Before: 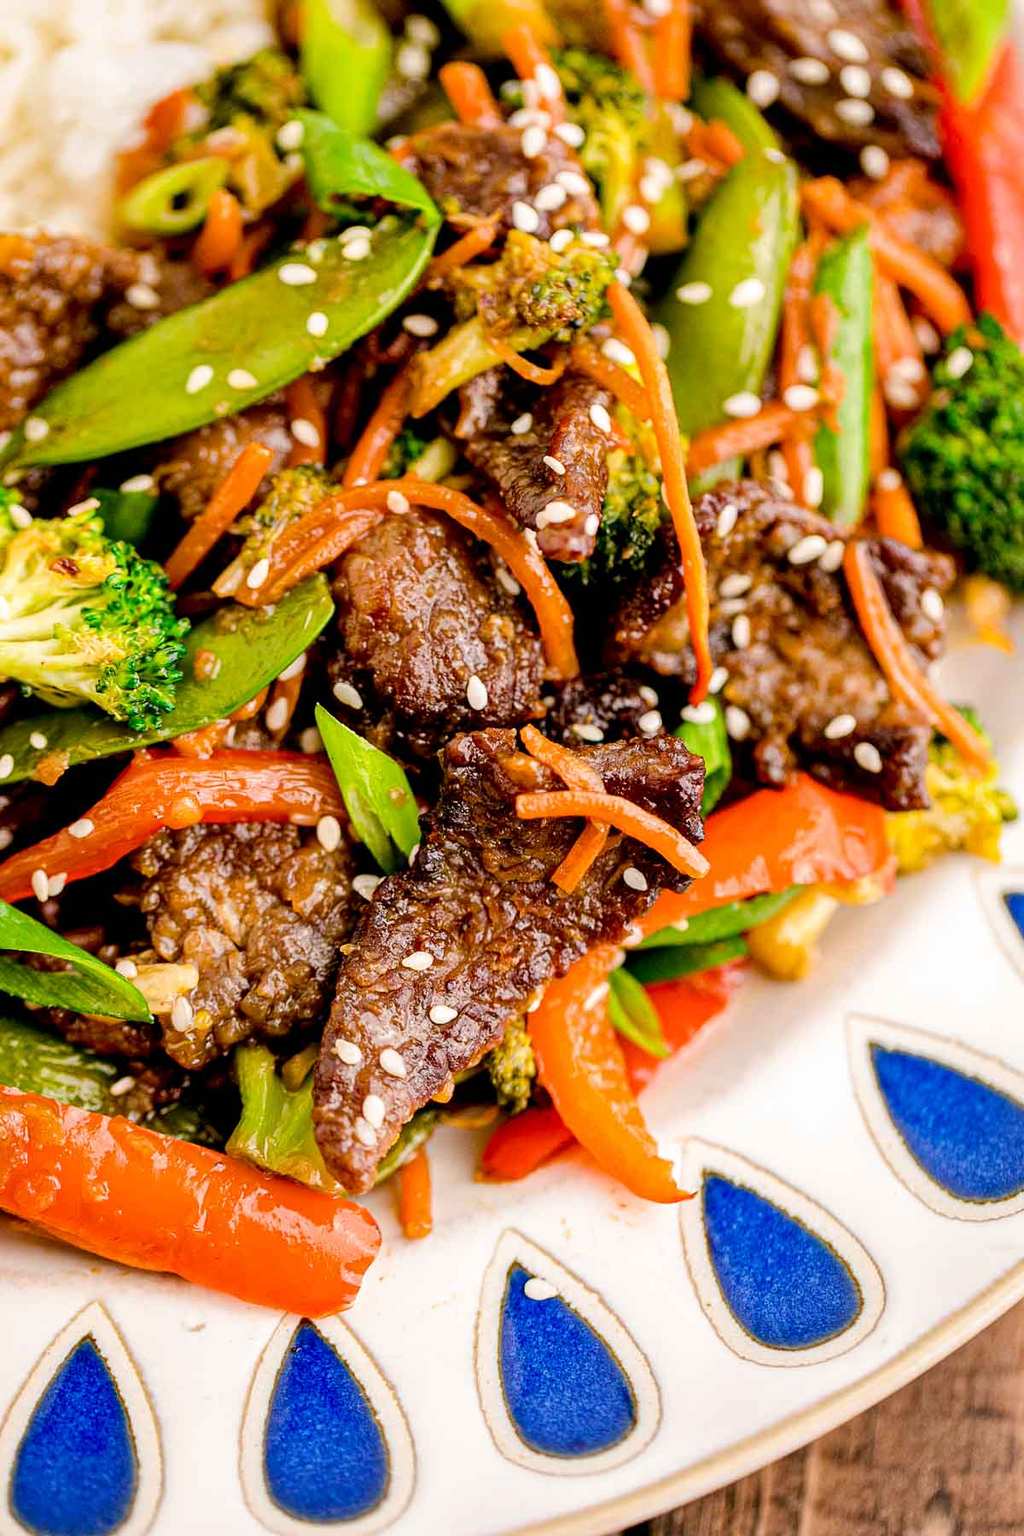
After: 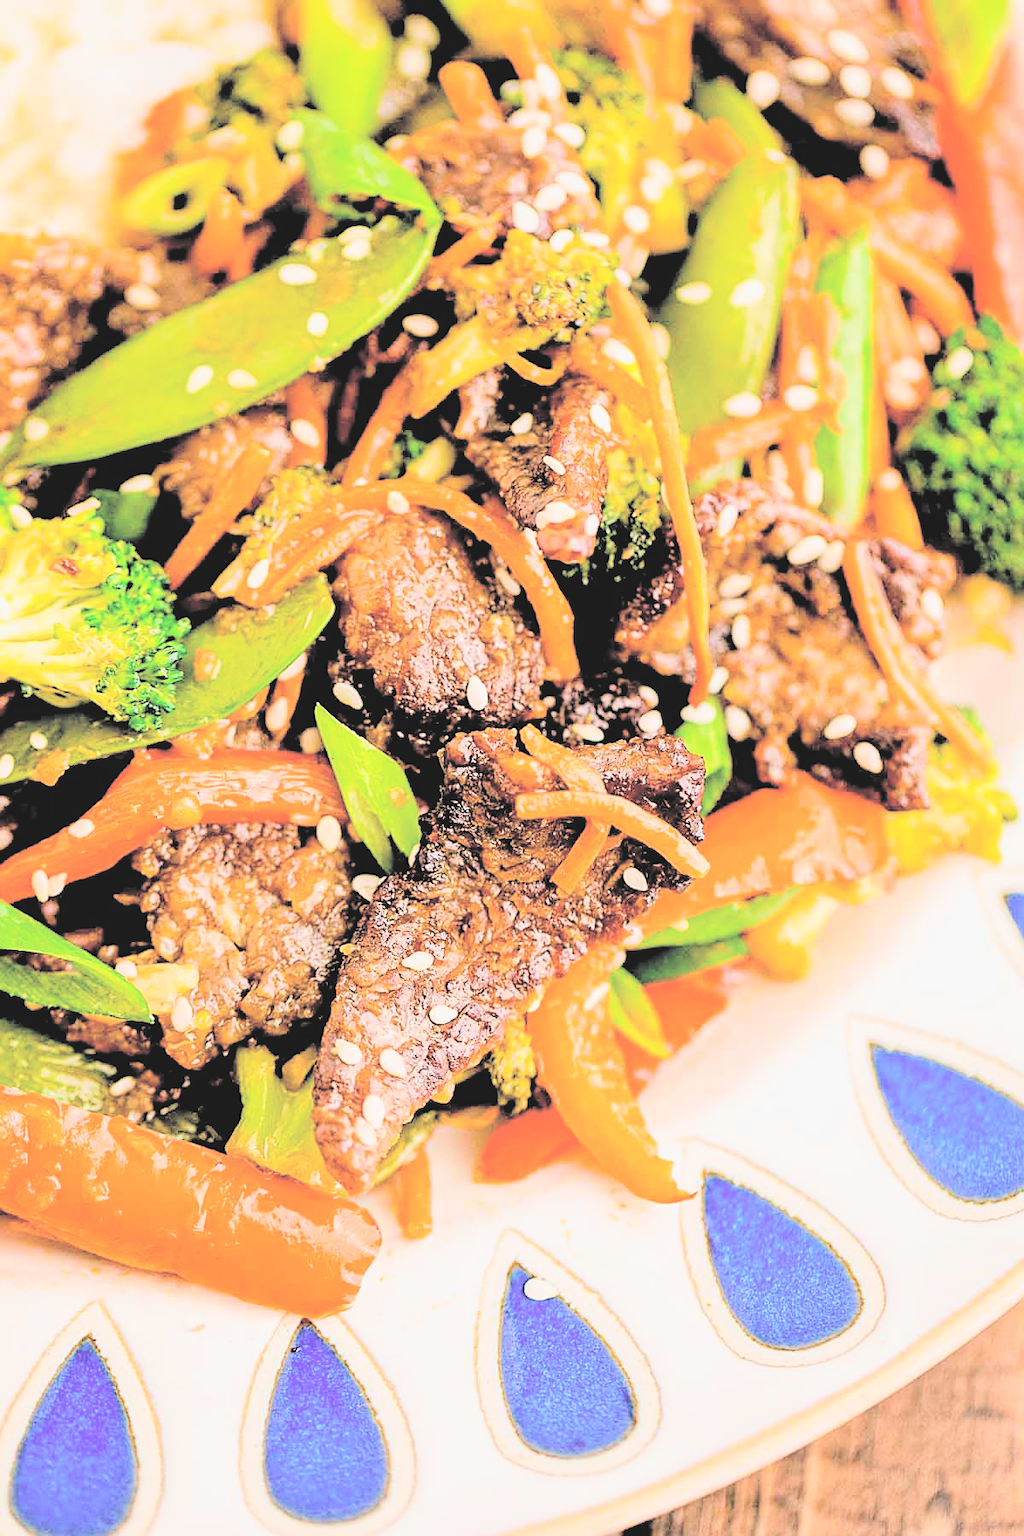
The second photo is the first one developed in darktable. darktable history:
filmic rgb: black relative exposure -11.83 EV, white relative exposure 5.46 EV, threshold 5.99 EV, hardness 4.47, latitude 49.19%, contrast 1.144, enable highlight reconstruction true
sharpen: on, module defaults
contrast brightness saturation: brightness 0.994
